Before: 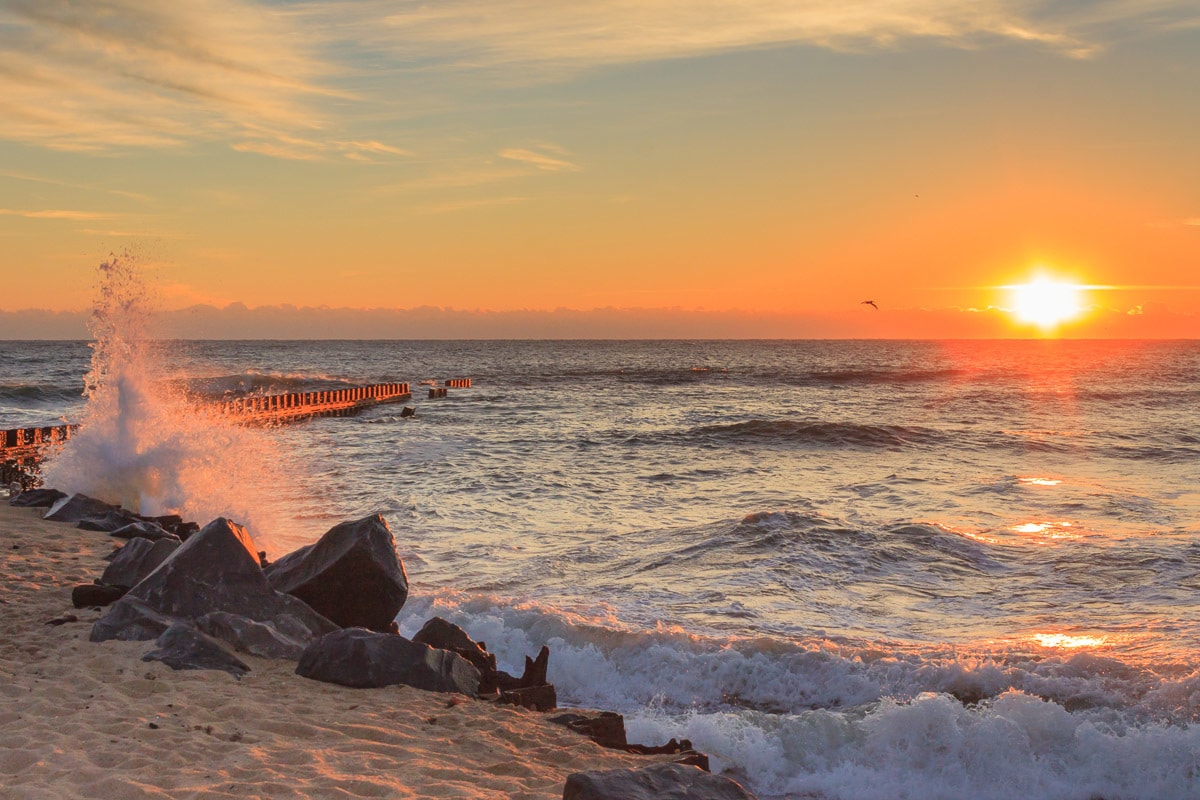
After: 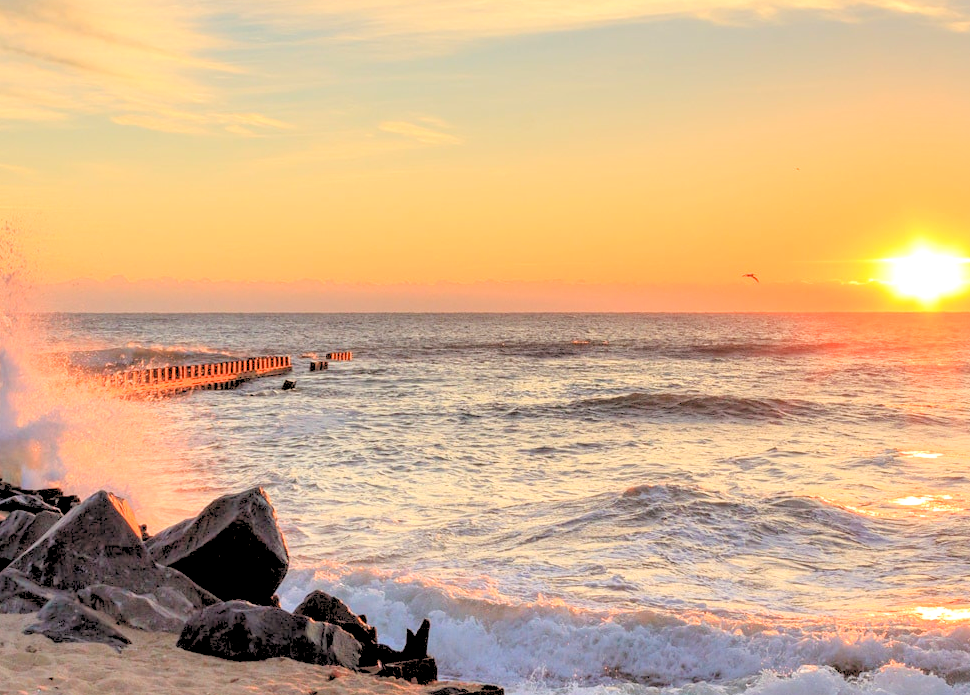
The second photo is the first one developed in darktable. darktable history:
crop: left 9.929%, top 3.475%, right 9.188%, bottom 9.529%
rgb levels: levels [[0.027, 0.429, 0.996], [0, 0.5, 1], [0, 0.5, 1]]
exposure: black level correction 0.001, exposure 0.5 EV, compensate exposure bias true, compensate highlight preservation false
